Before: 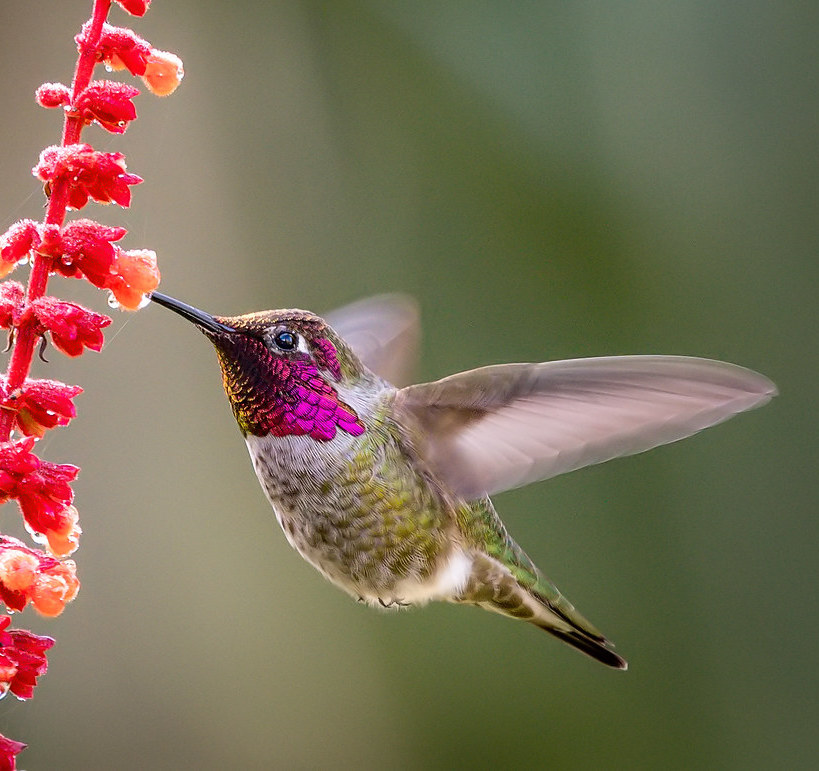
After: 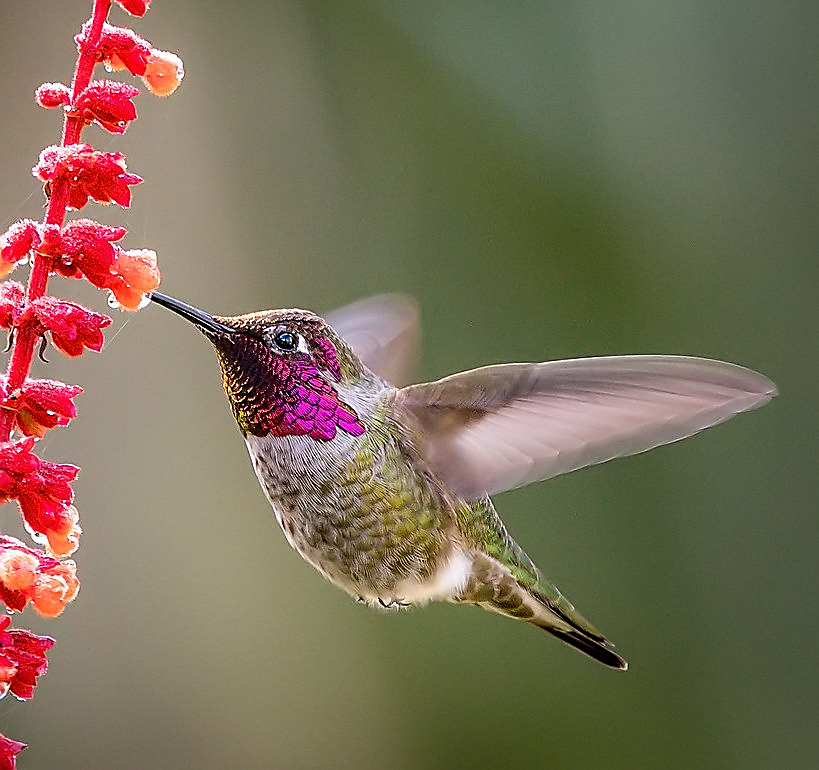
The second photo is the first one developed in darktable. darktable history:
sharpen: radius 1.4, amount 1.25, threshold 0.7
crop: bottom 0.071%
